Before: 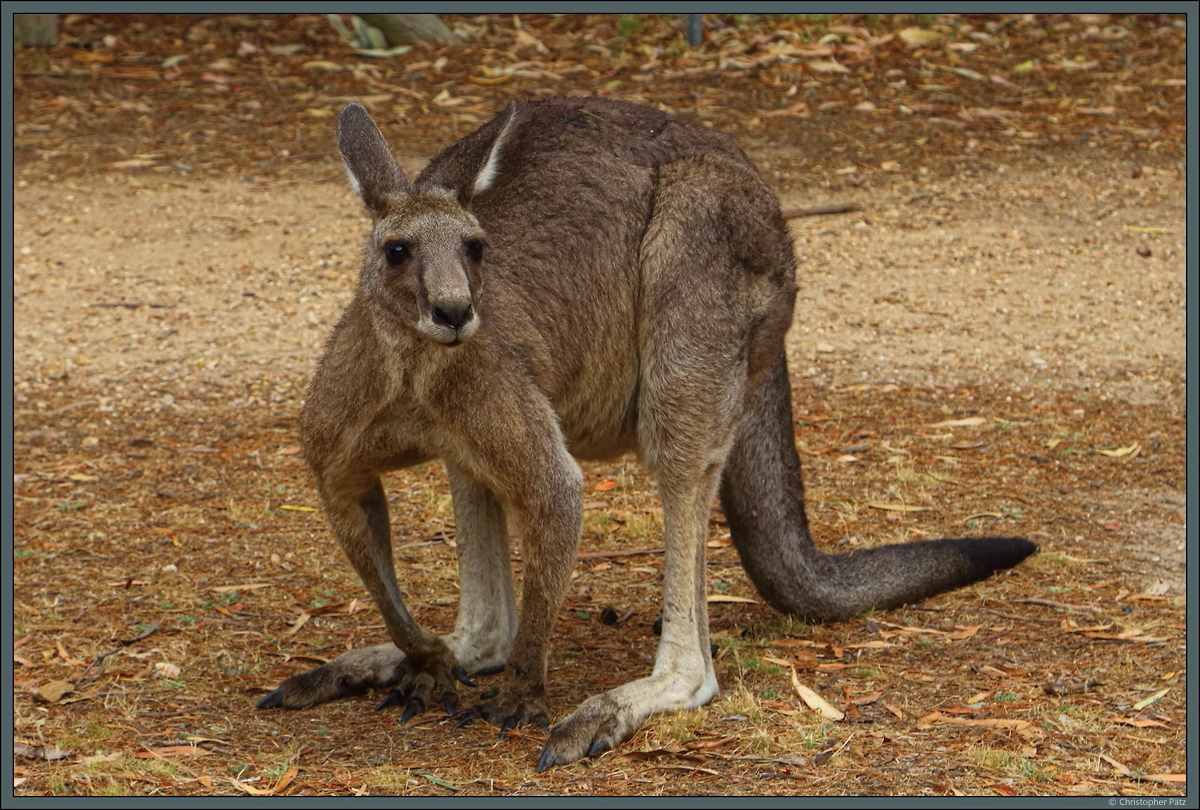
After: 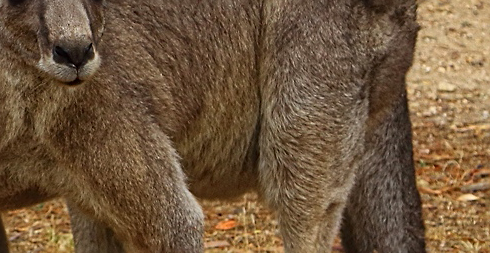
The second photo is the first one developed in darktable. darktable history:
crop: left 31.613%, top 32.345%, right 27.522%, bottom 36.376%
sharpen: on, module defaults
